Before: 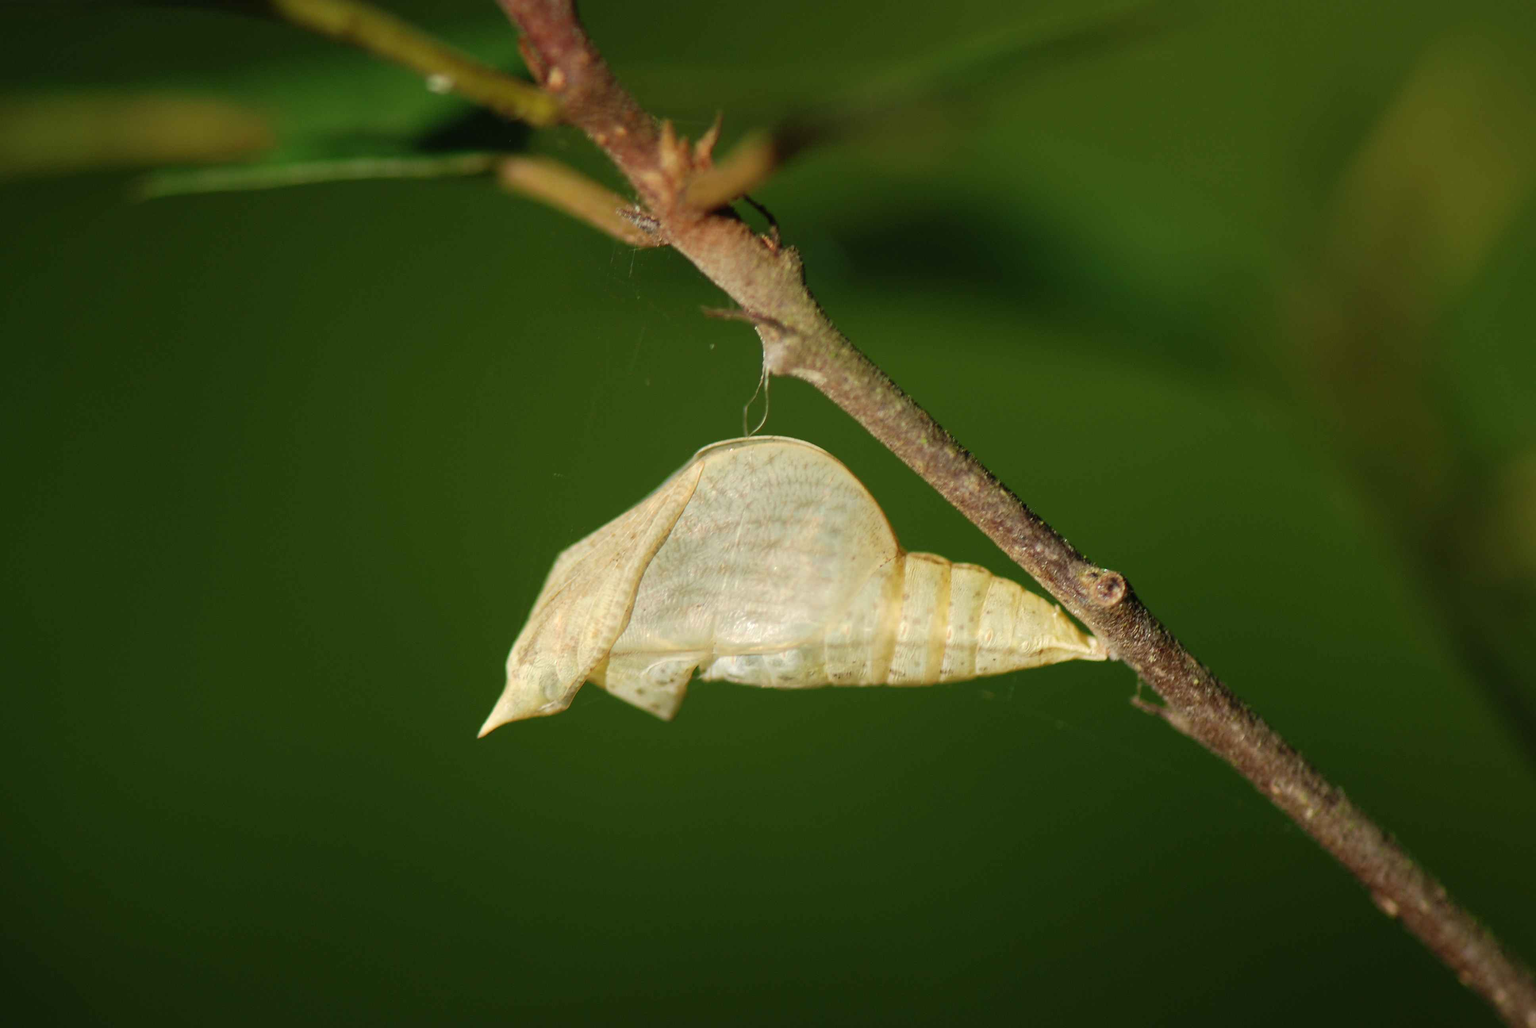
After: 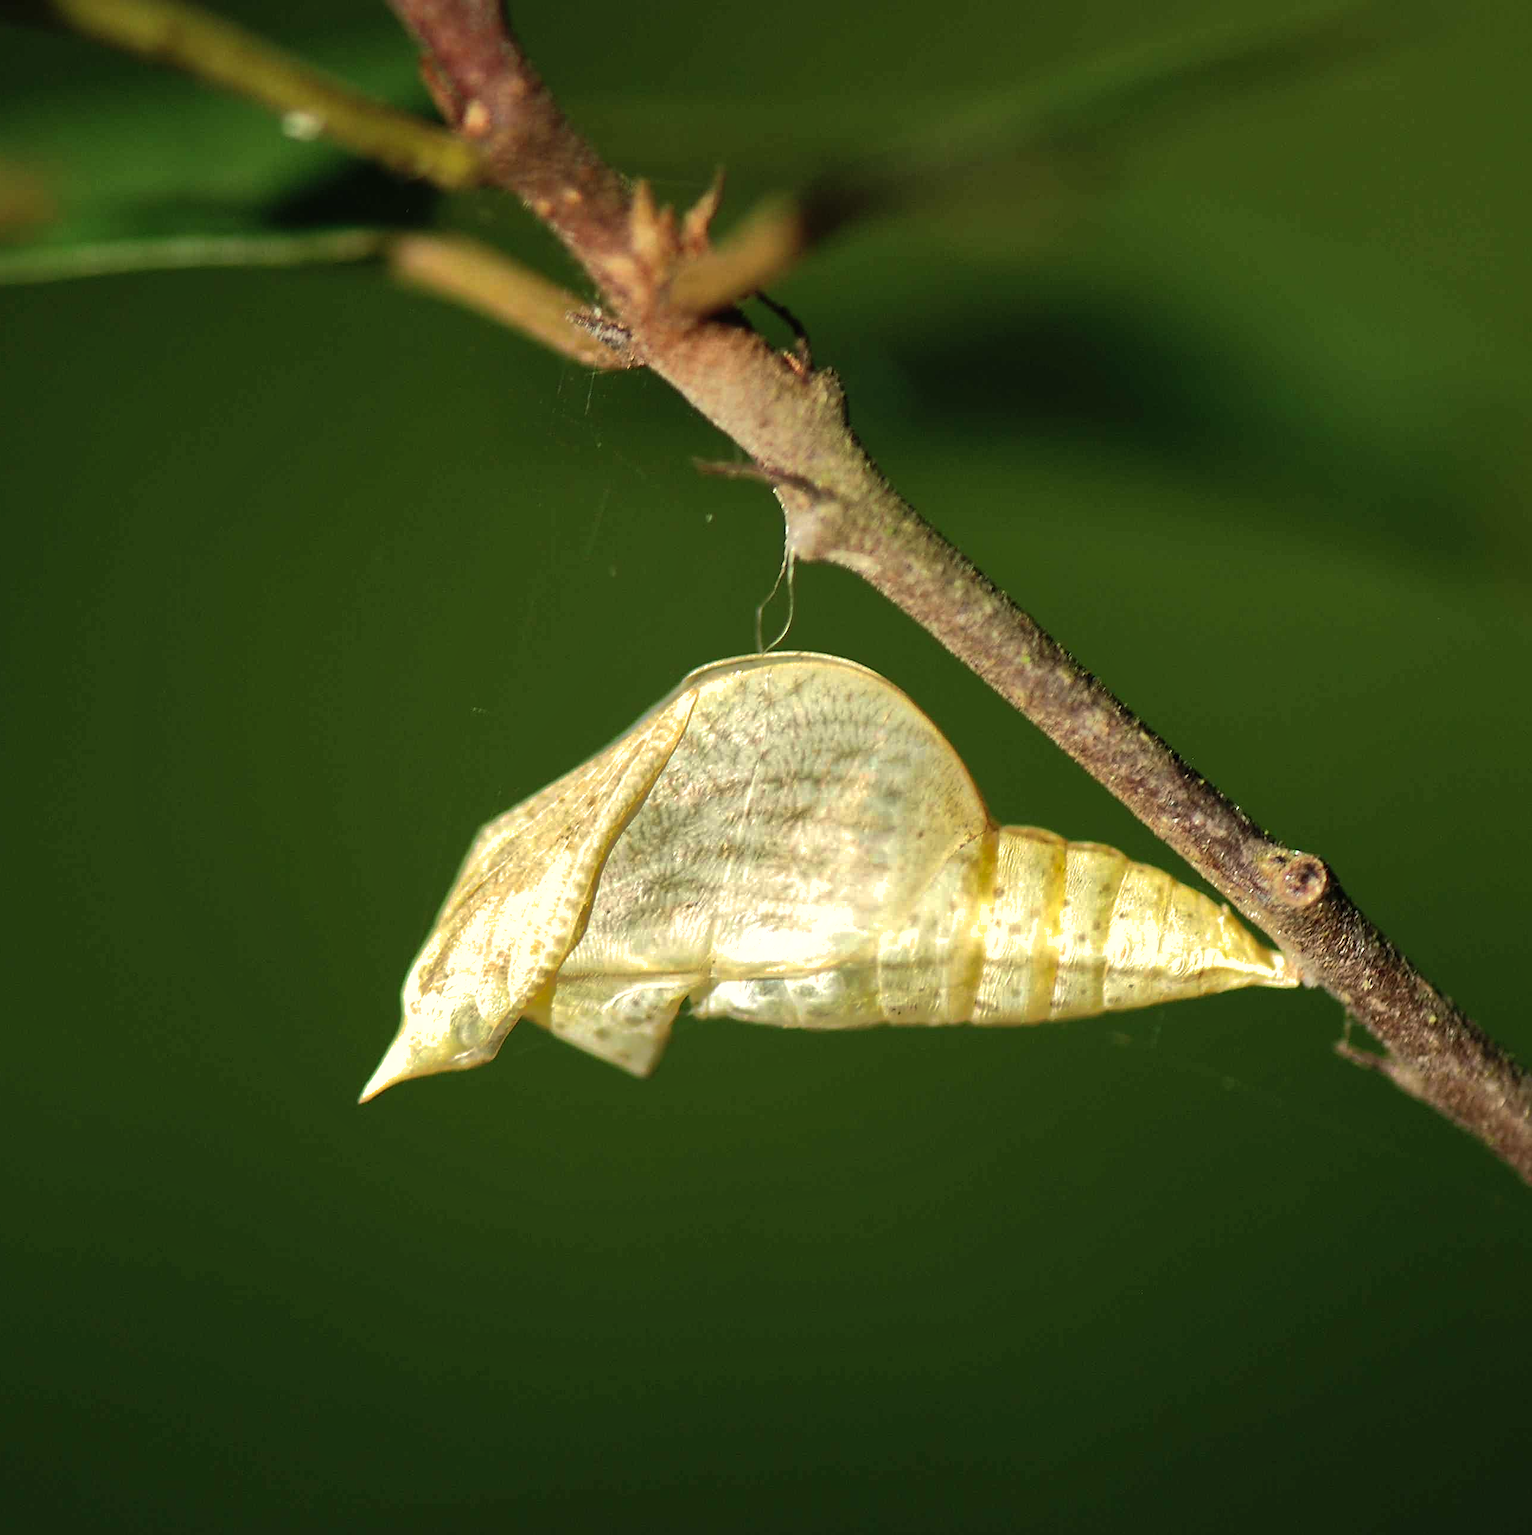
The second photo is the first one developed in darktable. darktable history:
crop and rotate: left 15.518%, right 17.706%
sharpen: on, module defaults
shadows and highlights: shadows 39.22, highlights -59.71
tone equalizer: -8 EV -0.752 EV, -7 EV -0.729 EV, -6 EV -0.566 EV, -5 EV -0.386 EV, -3 EV 0.376 EV, -2 EV 0.6 EV, -1 EV 0.679 EV, +0 EV 0.78 EV, edges refinement/feathering 500, mask exposure compensation -1.57 EV, preserve details no
